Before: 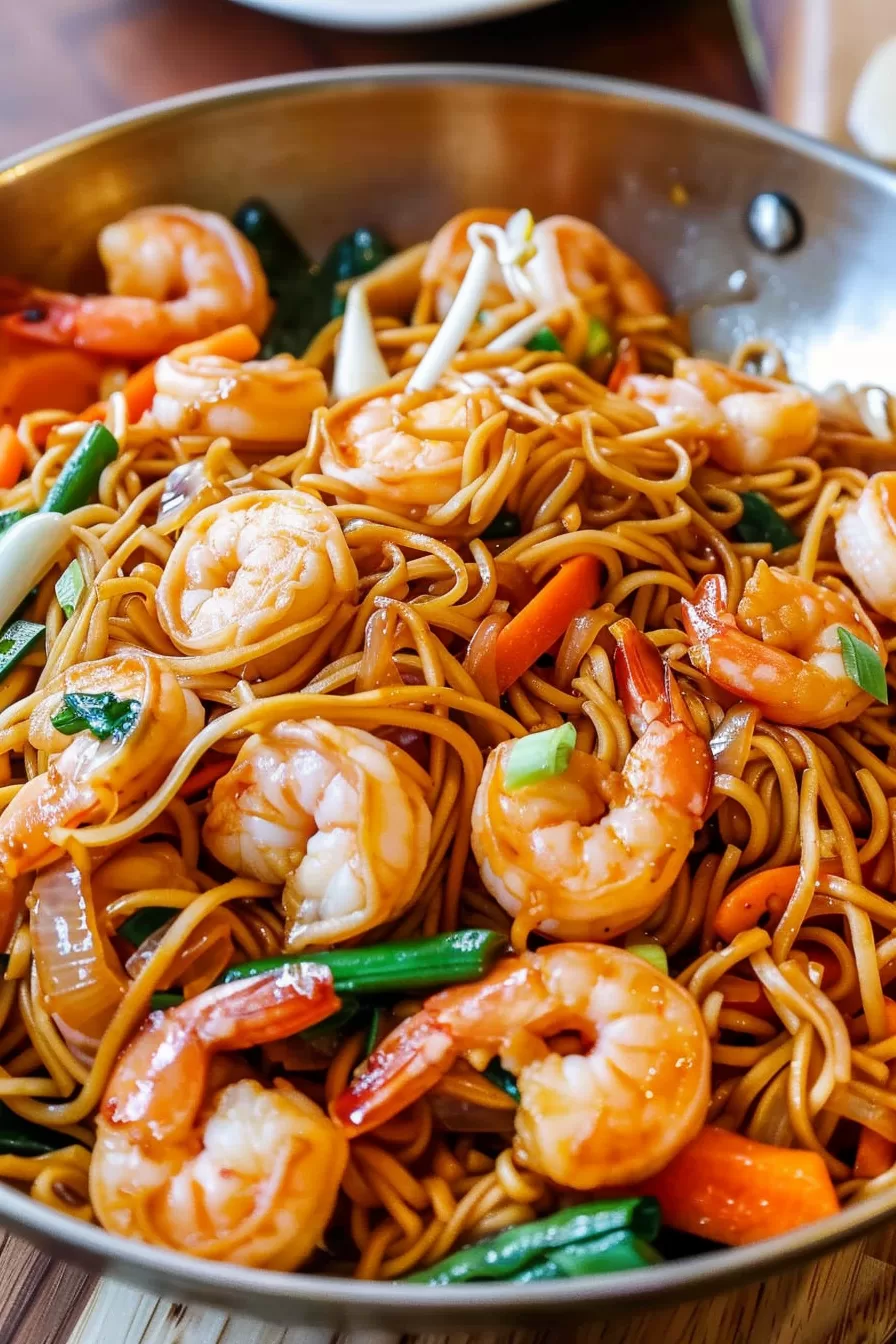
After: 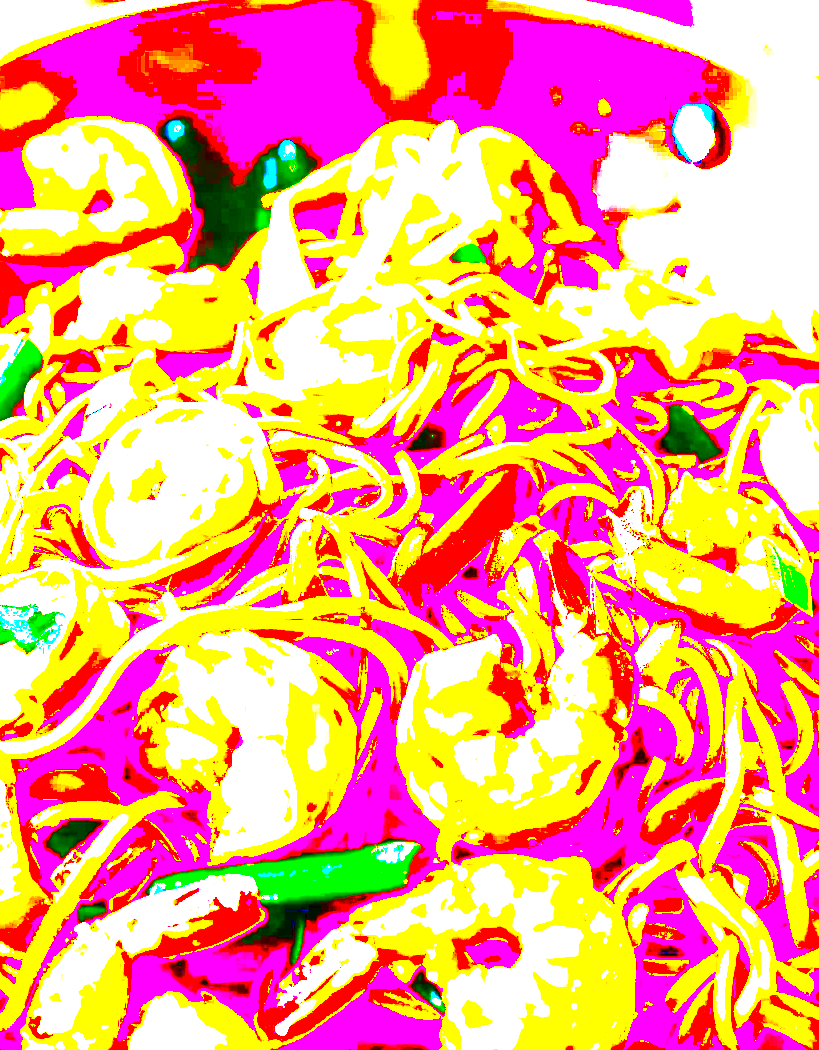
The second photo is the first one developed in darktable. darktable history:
contrast brightness saturation: contrast -0.02, brightness -0.01, saturation 0.045
crop: left 8.48%, top 6.618%, bottom 15.22%
exposure: black level correction 0.1, exposure 3.061 EV, compensate highlight preservation false
color correction: highlights a* -0.961, highlights b* 4.47, shadows a* 3.52
sharpen: on, module defaults
